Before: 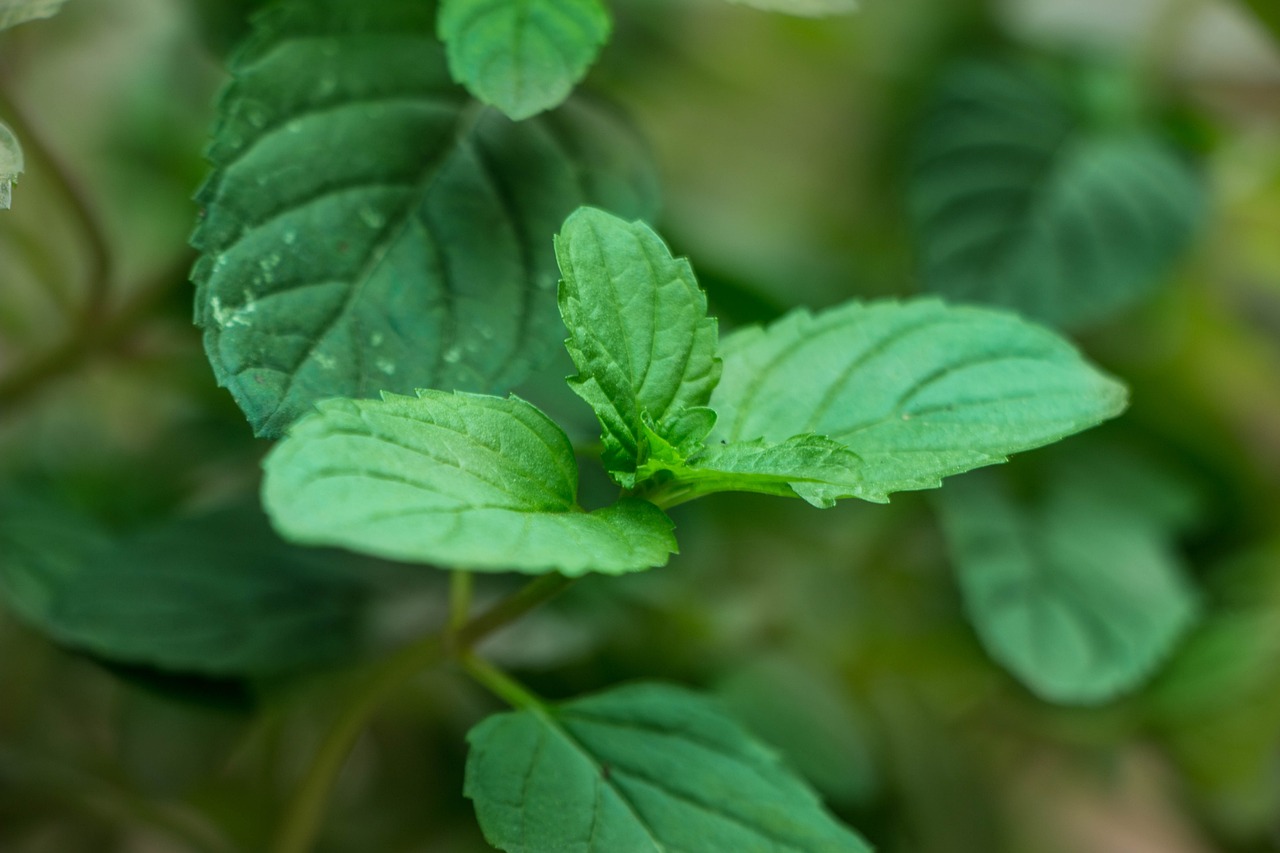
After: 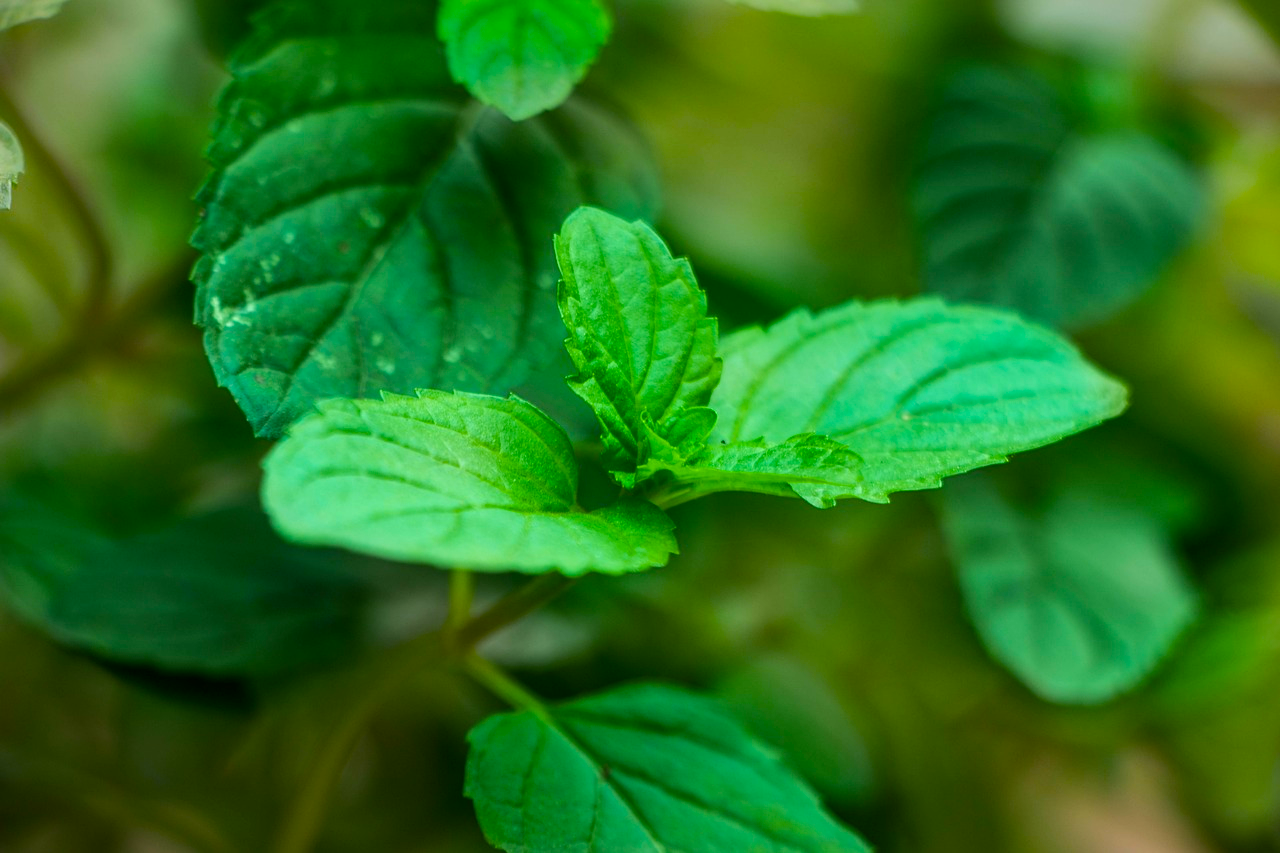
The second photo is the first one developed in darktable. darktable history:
color balance rgb: perceptual saturation grading › global saturation 40.776%, perceptual brilliance grading › highlights 7.142%, perceptual brilliance grading › mid-tones 18.056%, perceptual brilliance grading › shadows -5.465%
